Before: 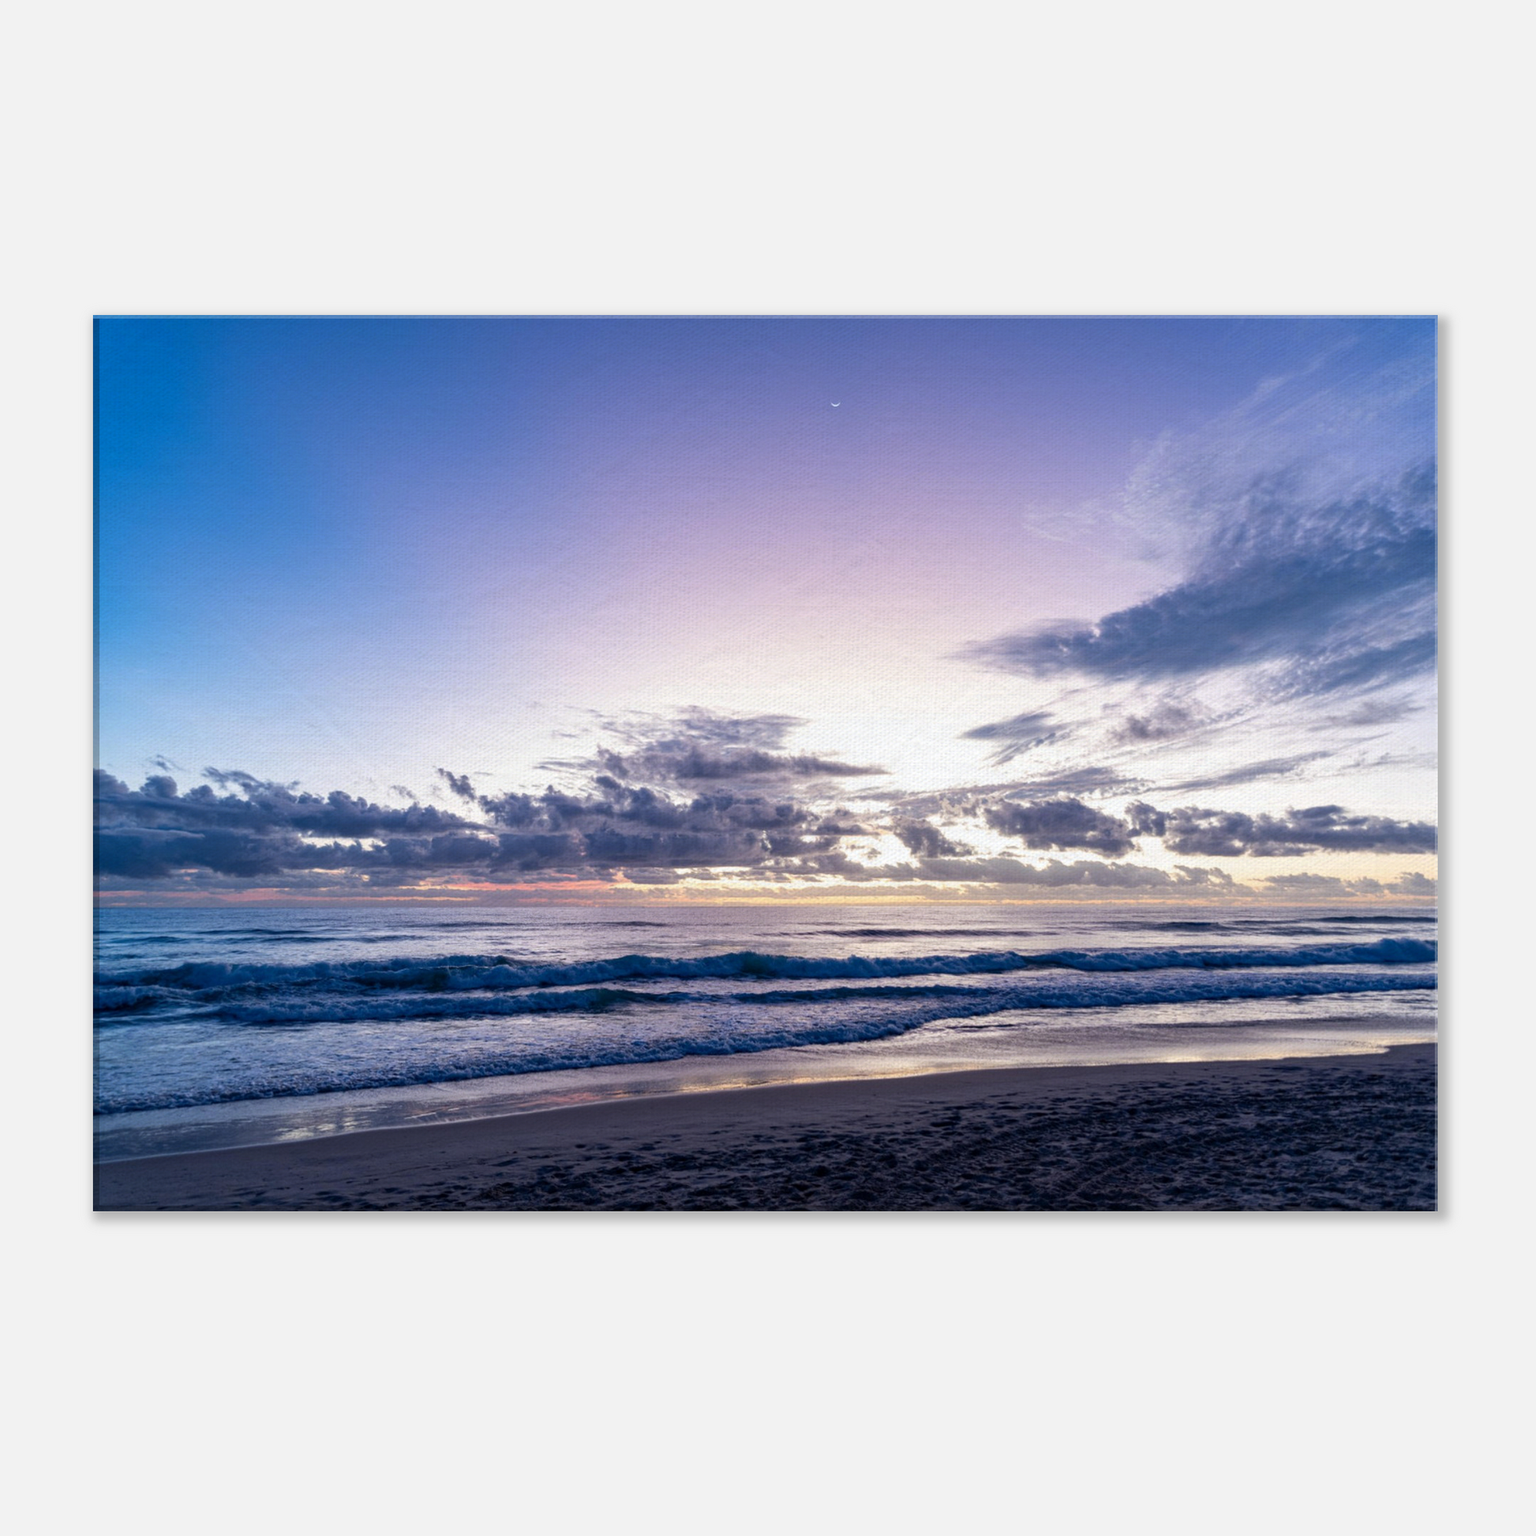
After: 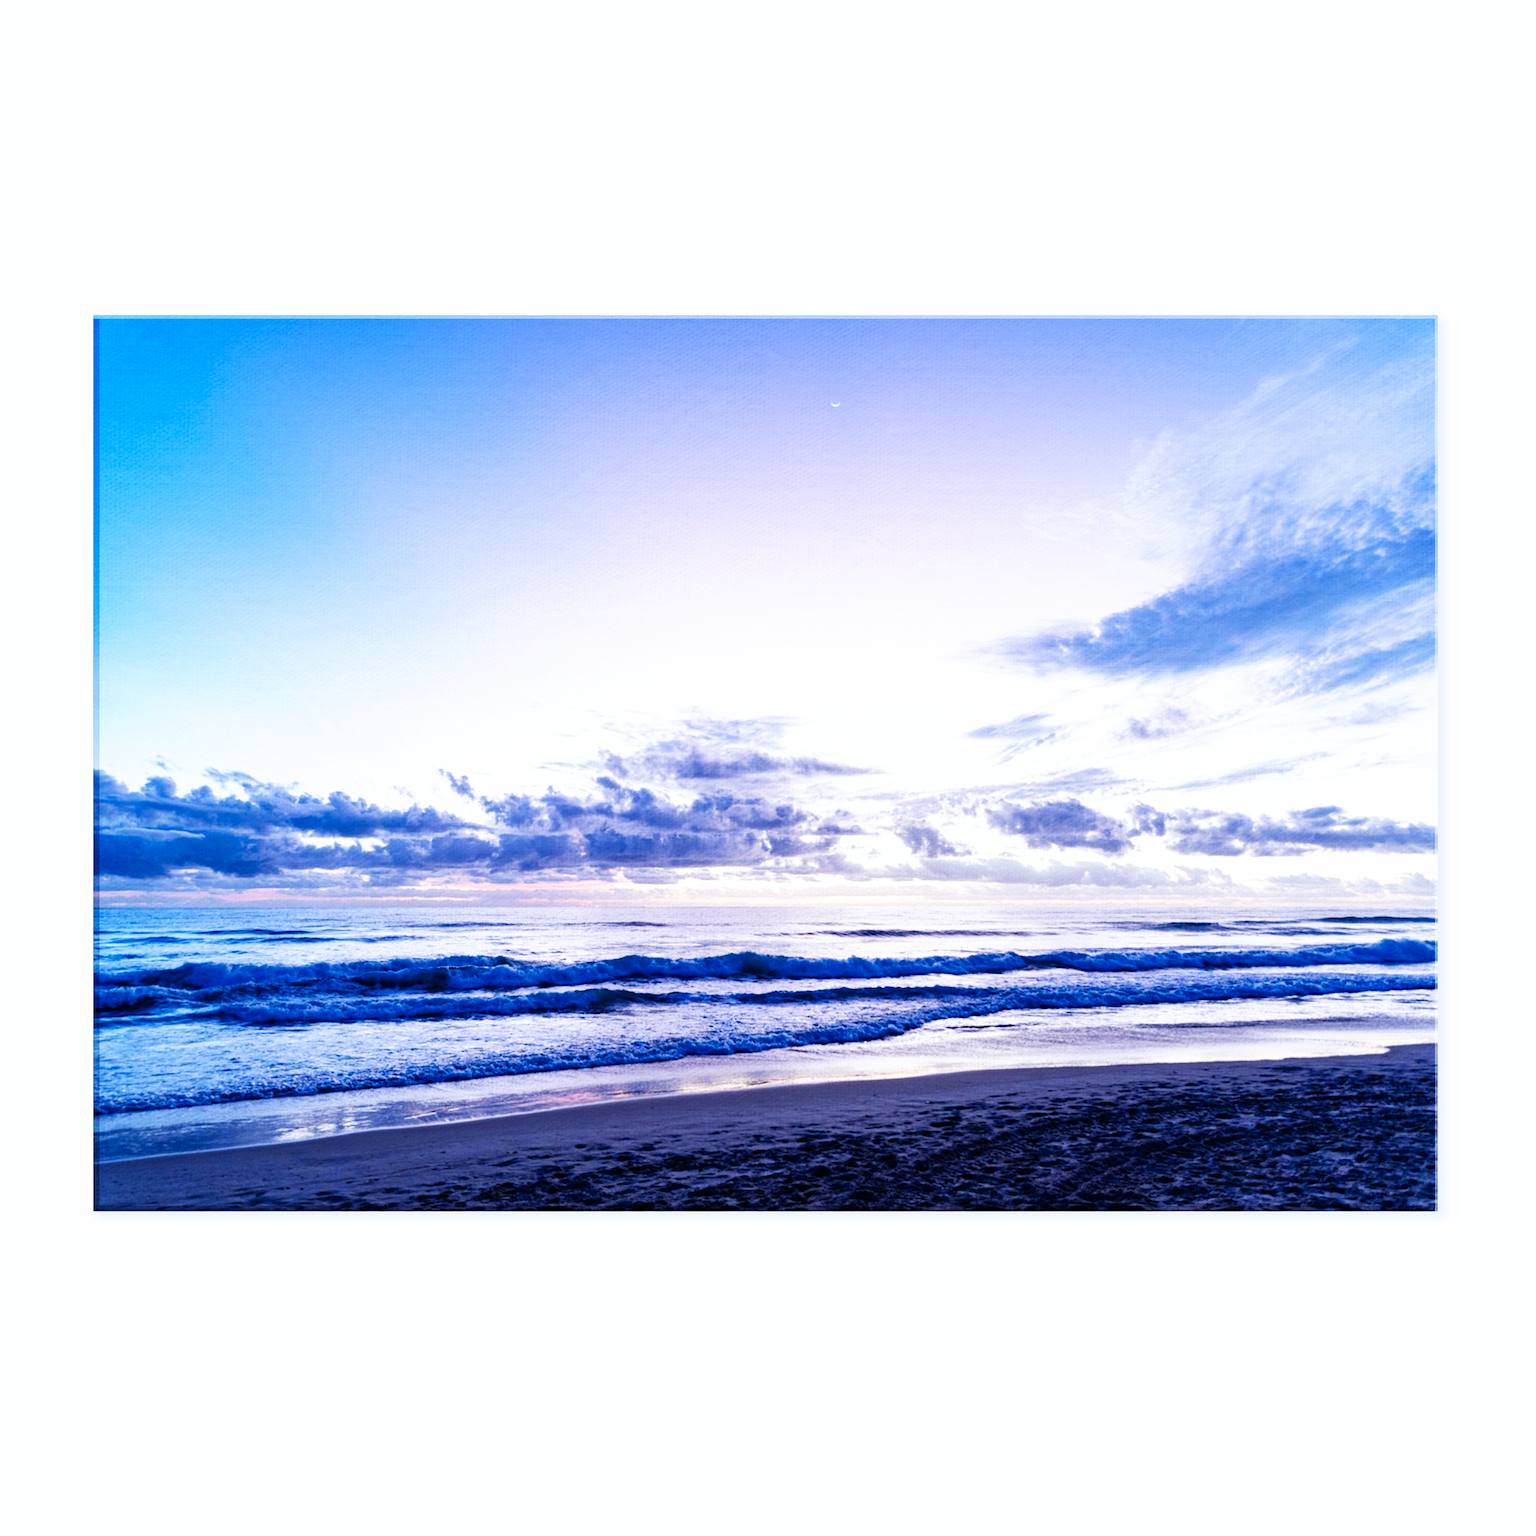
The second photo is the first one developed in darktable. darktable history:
white balance: red 0.948, green 1.02, blue 1.176
base curve: curves: ch0 [(0, 0) (0.007, 0.004) (0.027, 0.03) (0.046, 0.07) (0.207, 0.54) (0.442, 0.872) (0.673, 0.972) (1, 1)], preserve colors none
